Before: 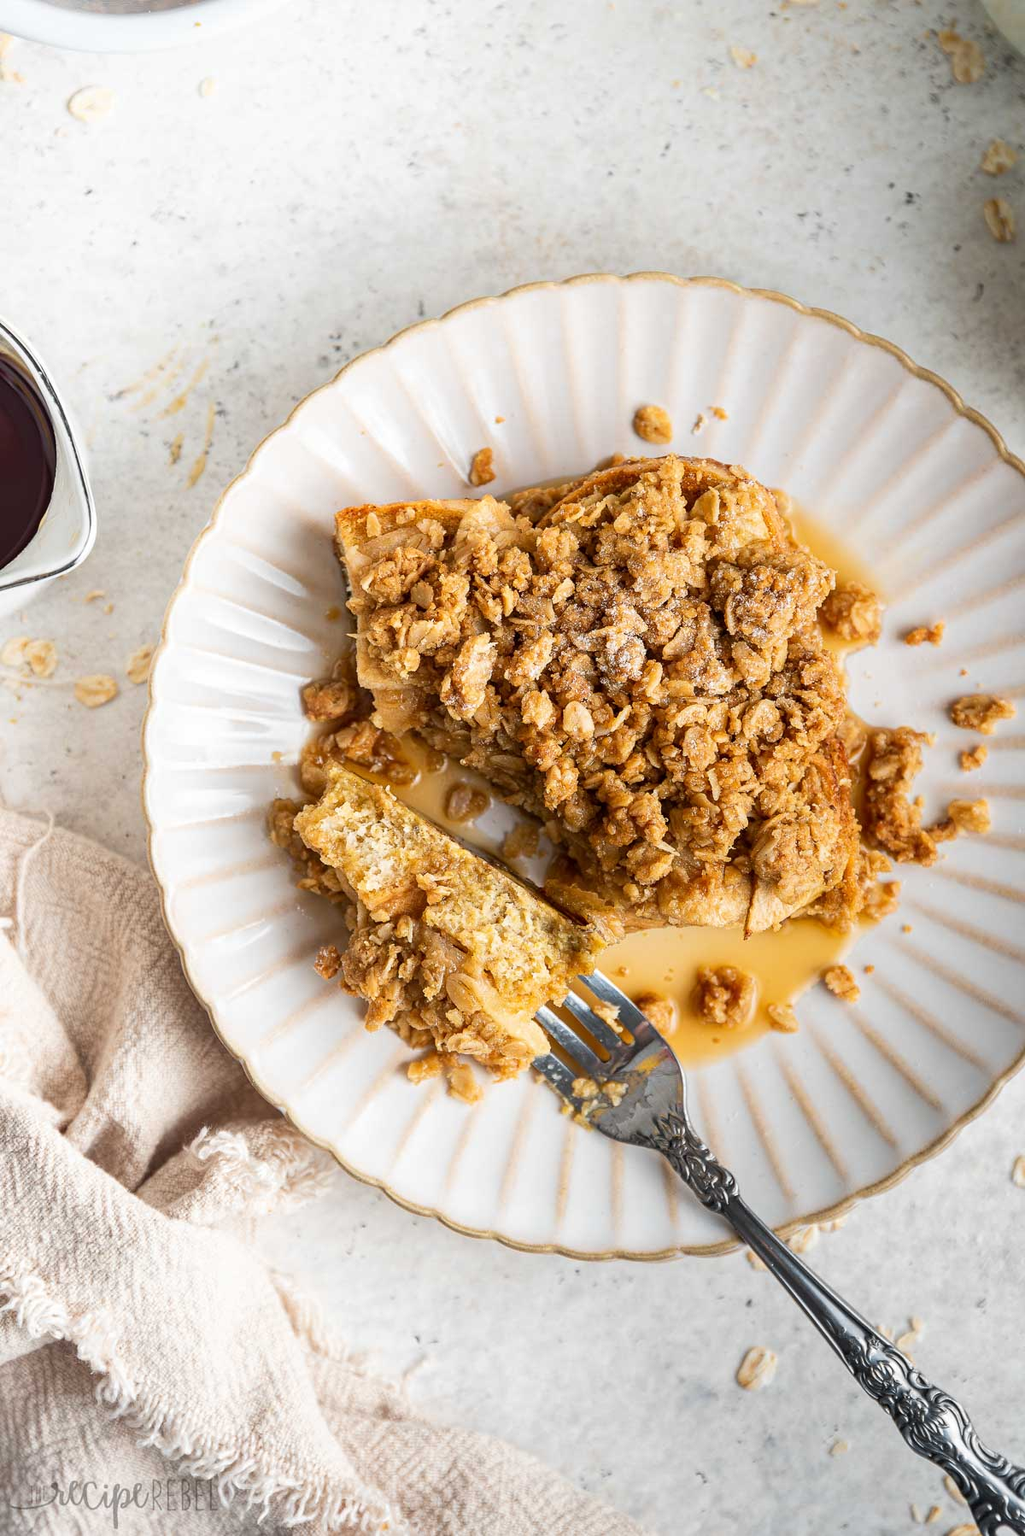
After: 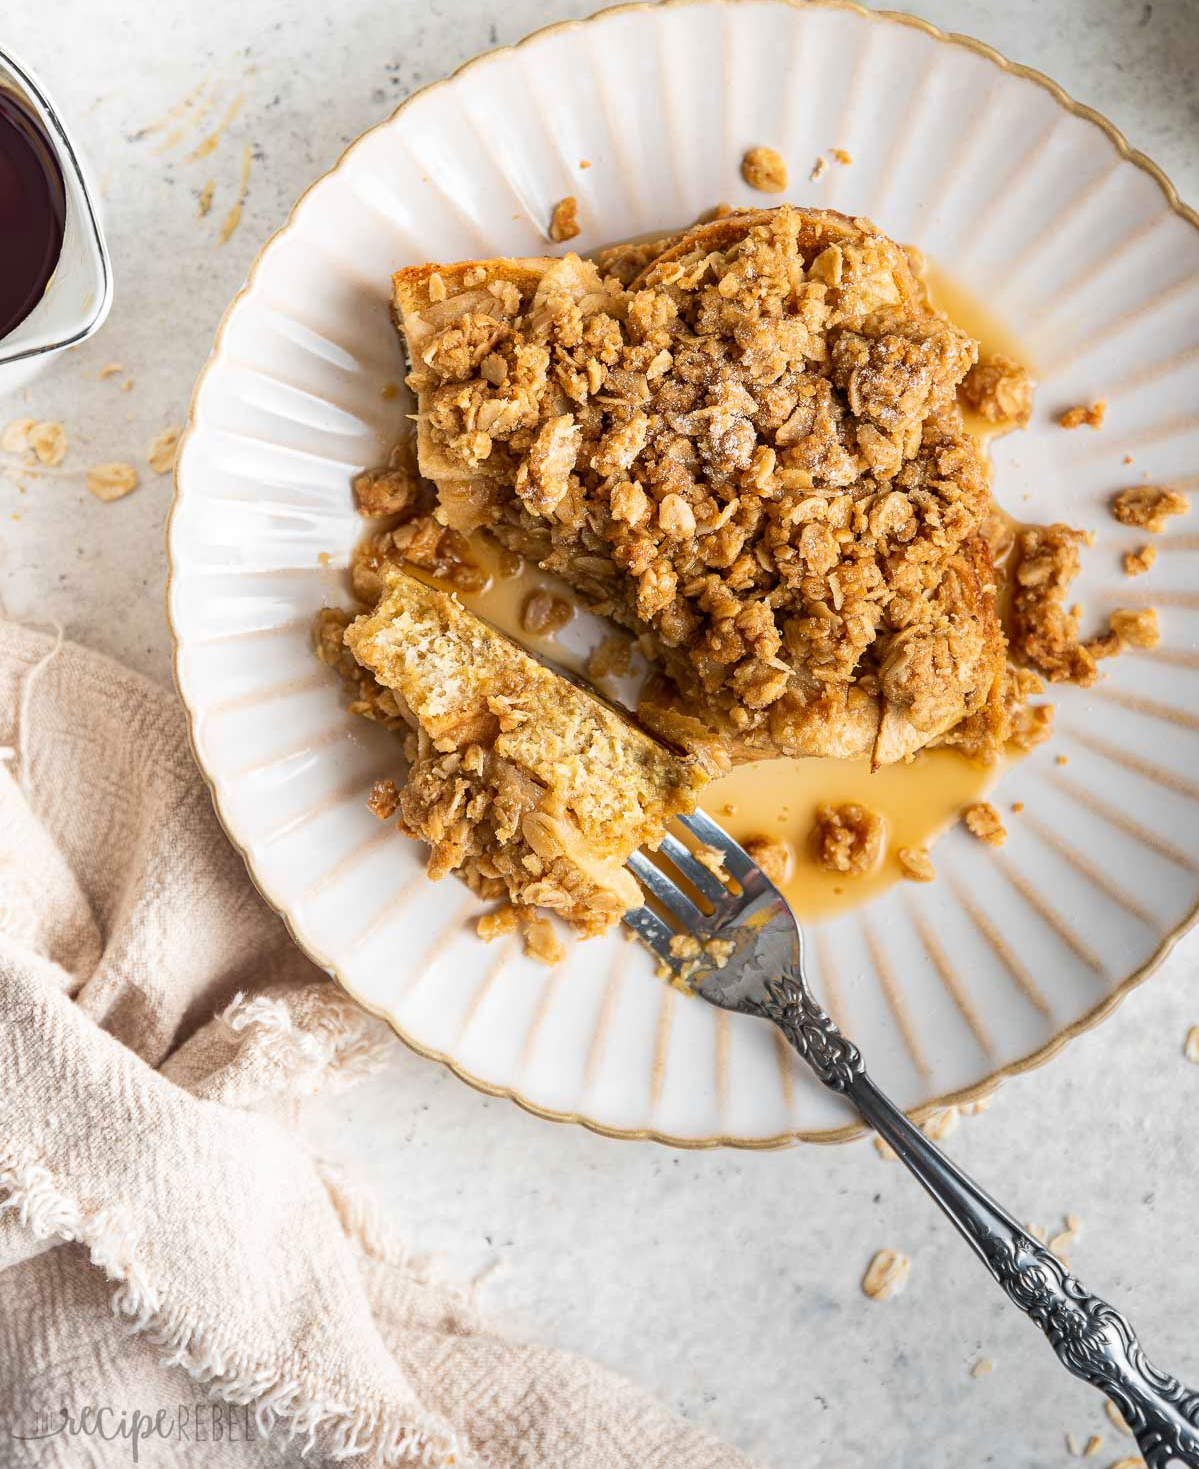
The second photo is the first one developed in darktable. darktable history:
crop and rotate: top 18.258%
velvia: strength 14.46%
